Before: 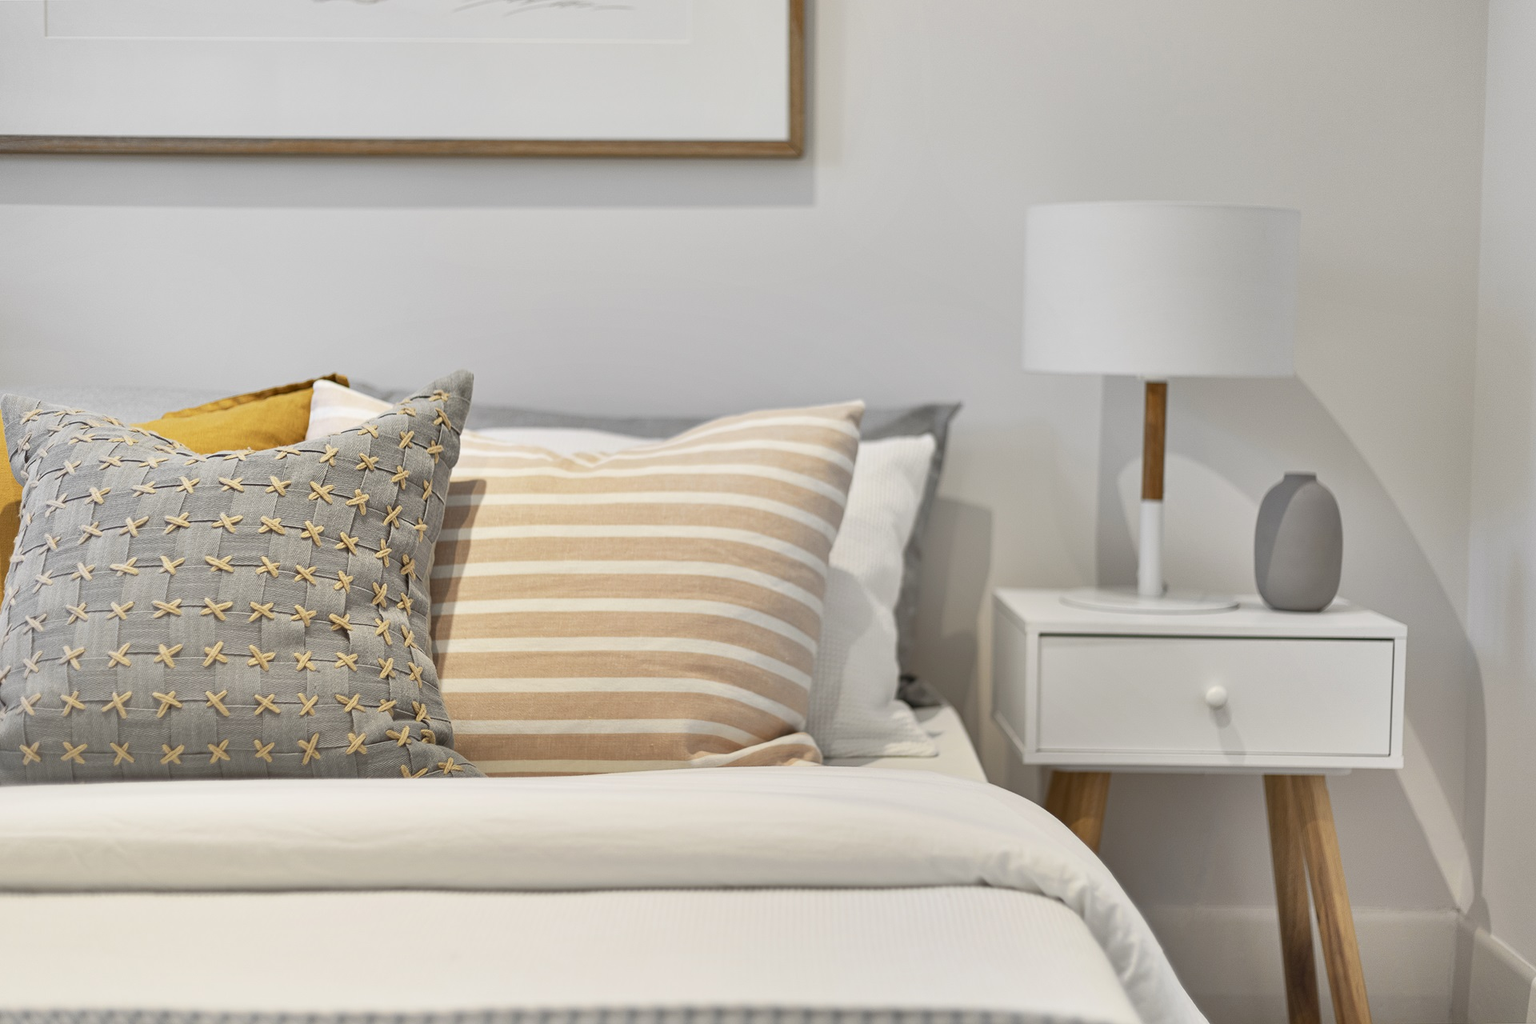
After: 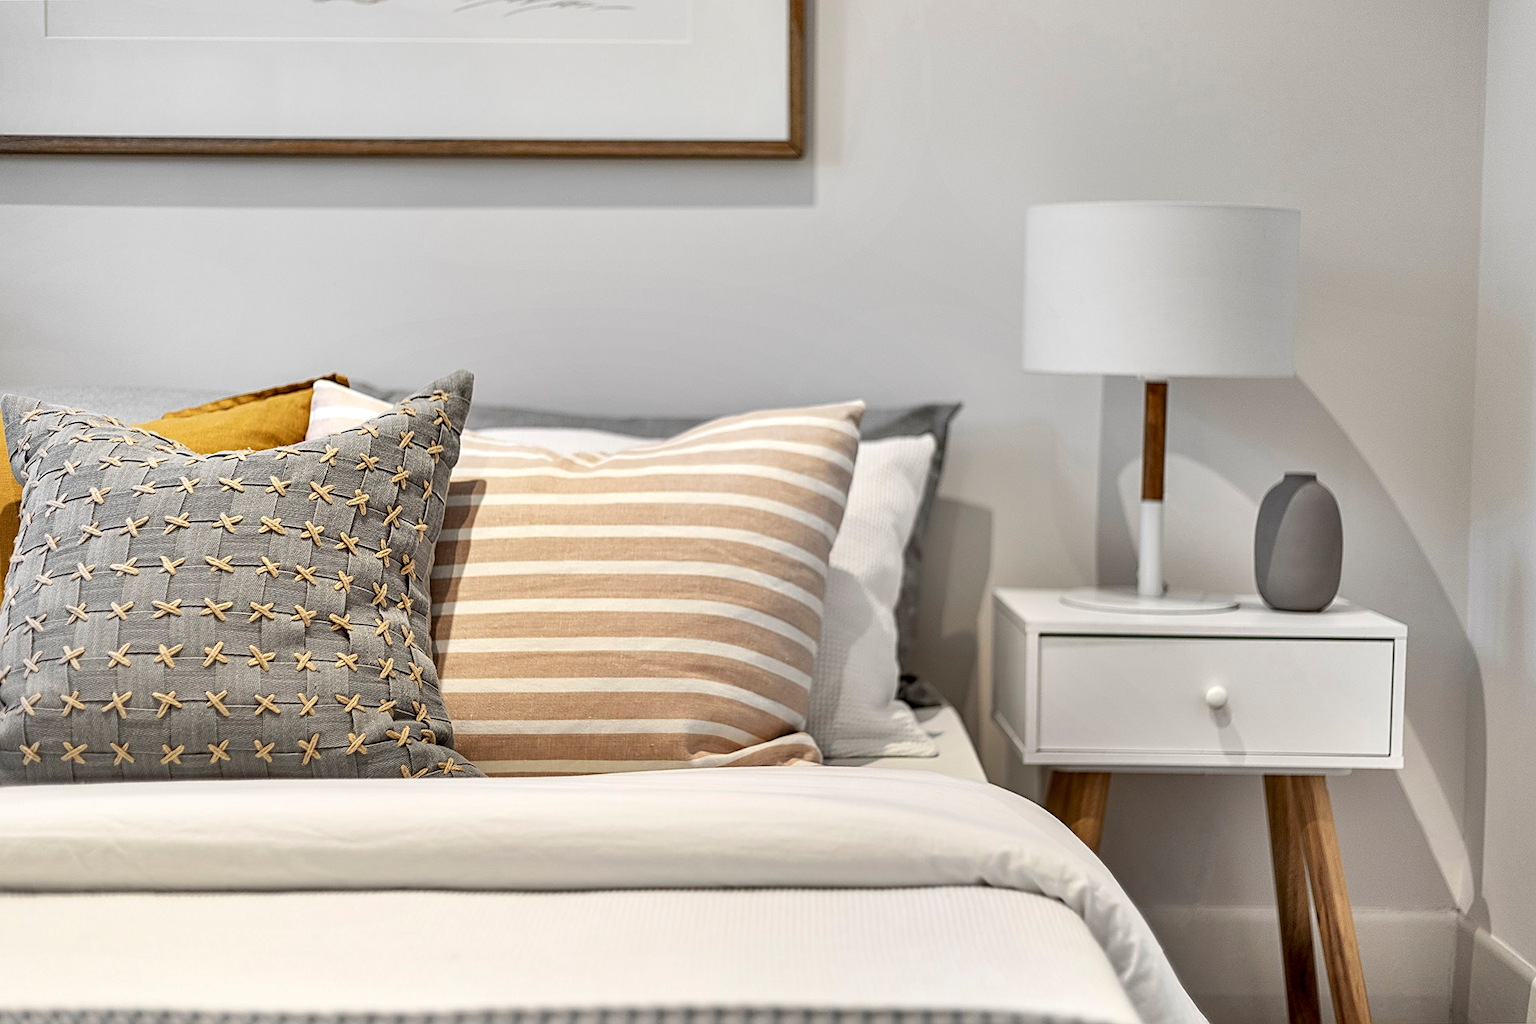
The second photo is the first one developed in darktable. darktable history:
sharpen: on, module defaults
local contrast: highlights 60%, shadows 59%, detail 160%
